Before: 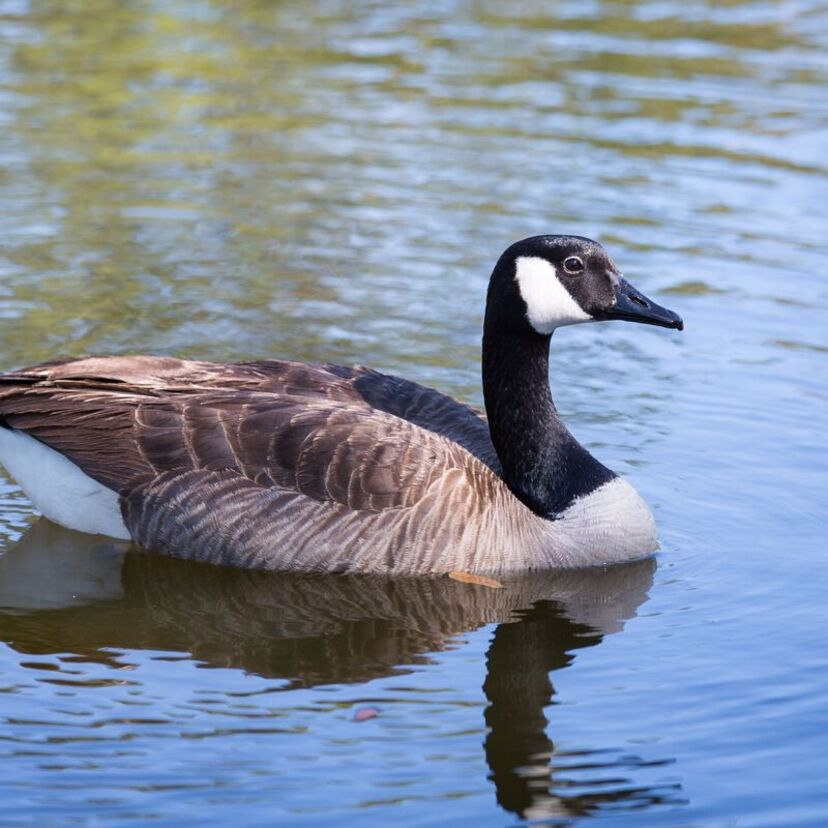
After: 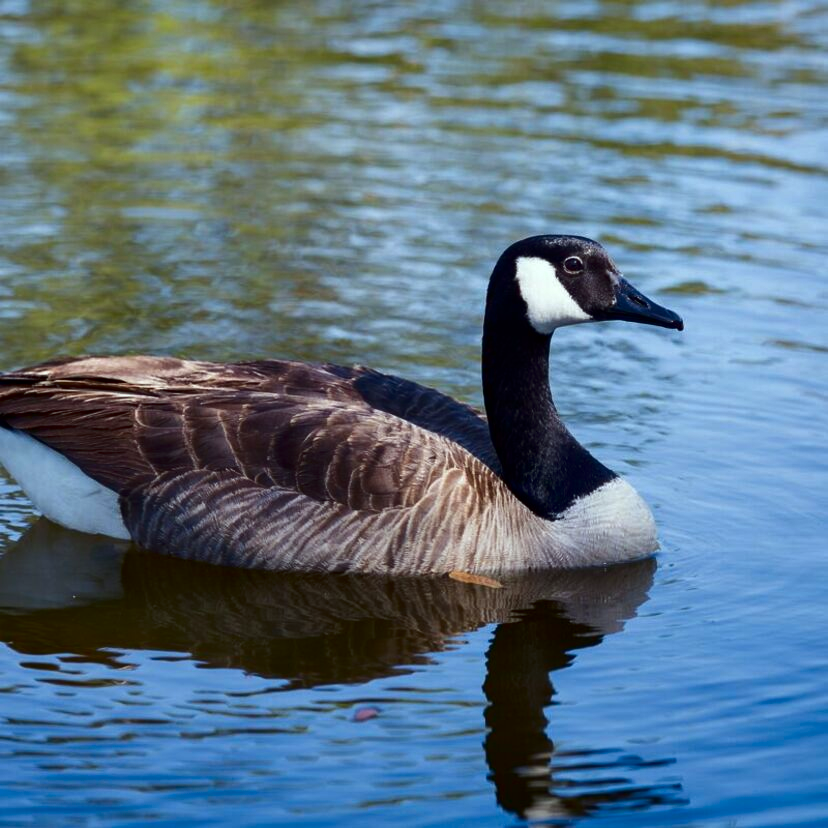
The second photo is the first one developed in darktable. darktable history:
shadows and highlights: shadows 37.53, highlights -27.2, soften with gaussian
color correction: highlights a* -6.88, highlights b* 0.707
contrast brightness saturation: contrast 0.096, brightness -0.275, saturation 0.142
